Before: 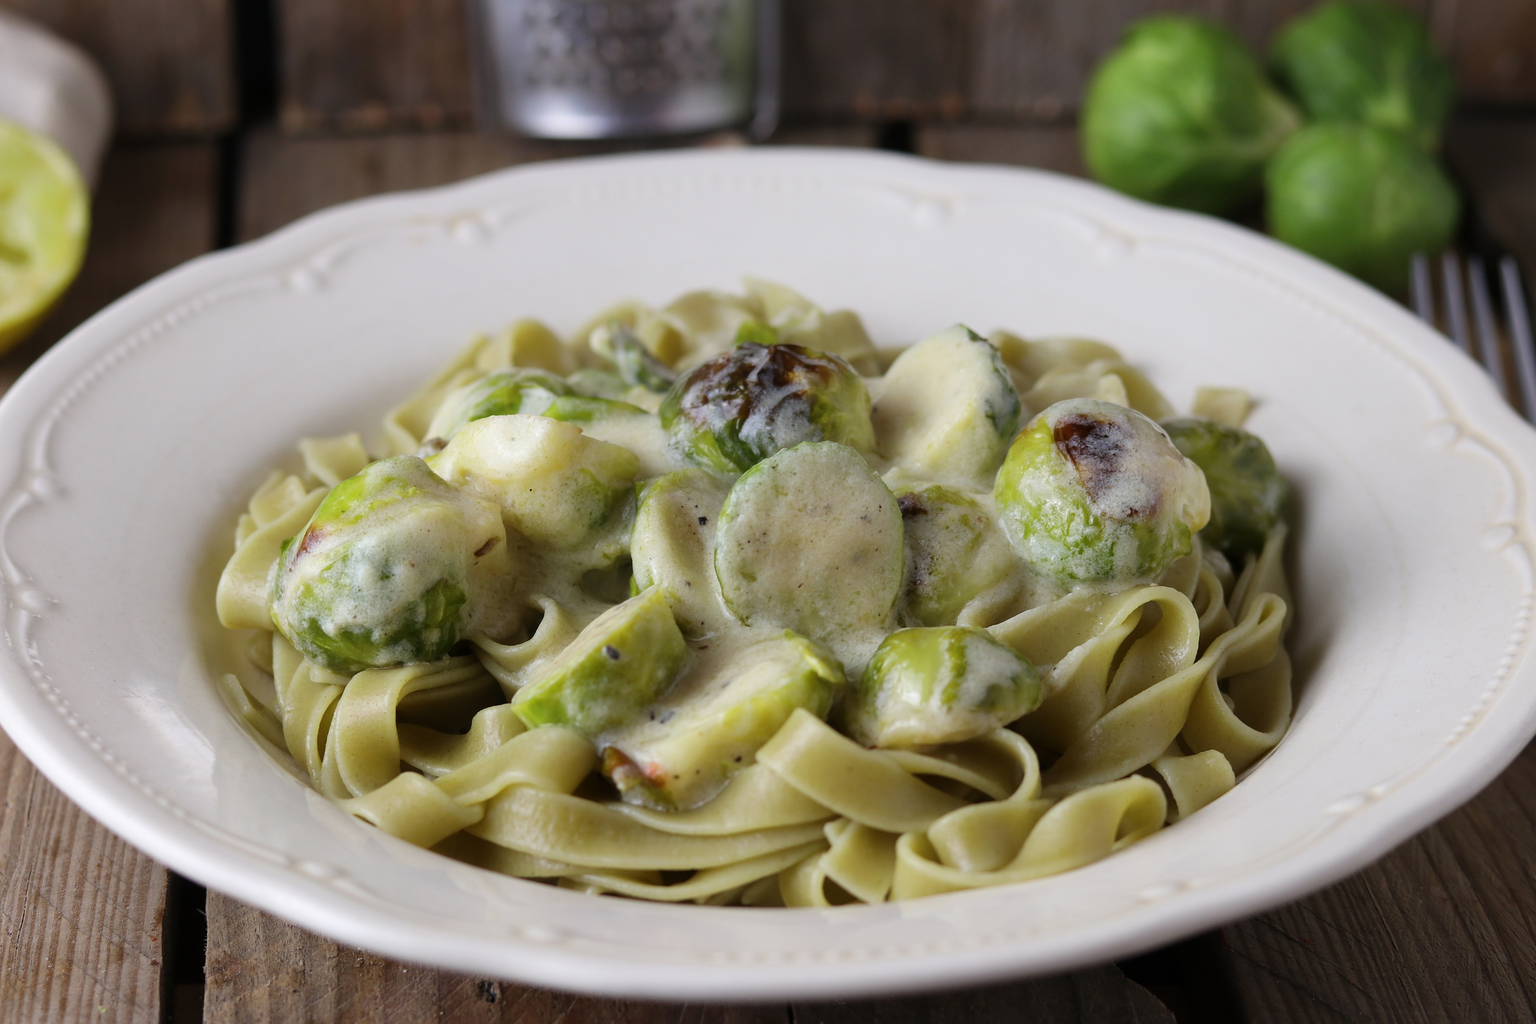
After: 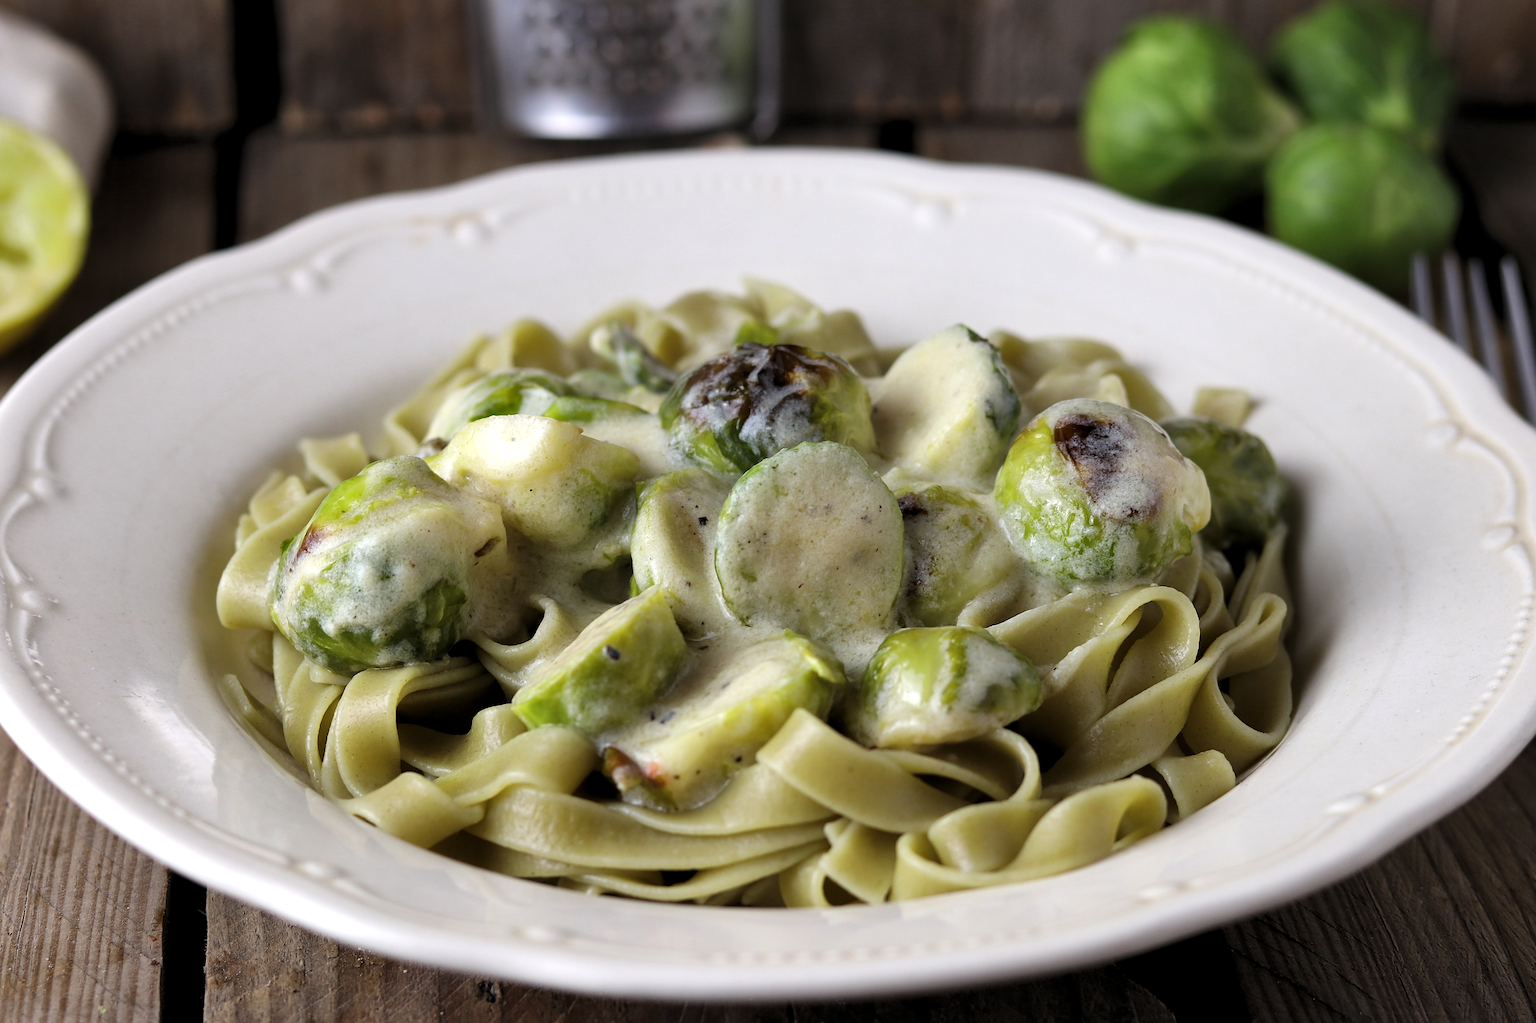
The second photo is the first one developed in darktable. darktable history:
sharpen: amount 0.213
levels: levels [0.052, 0.496, 0.908]
shadows and highlights: shadows 35.73, highlights -35.06, soften with gaussian
